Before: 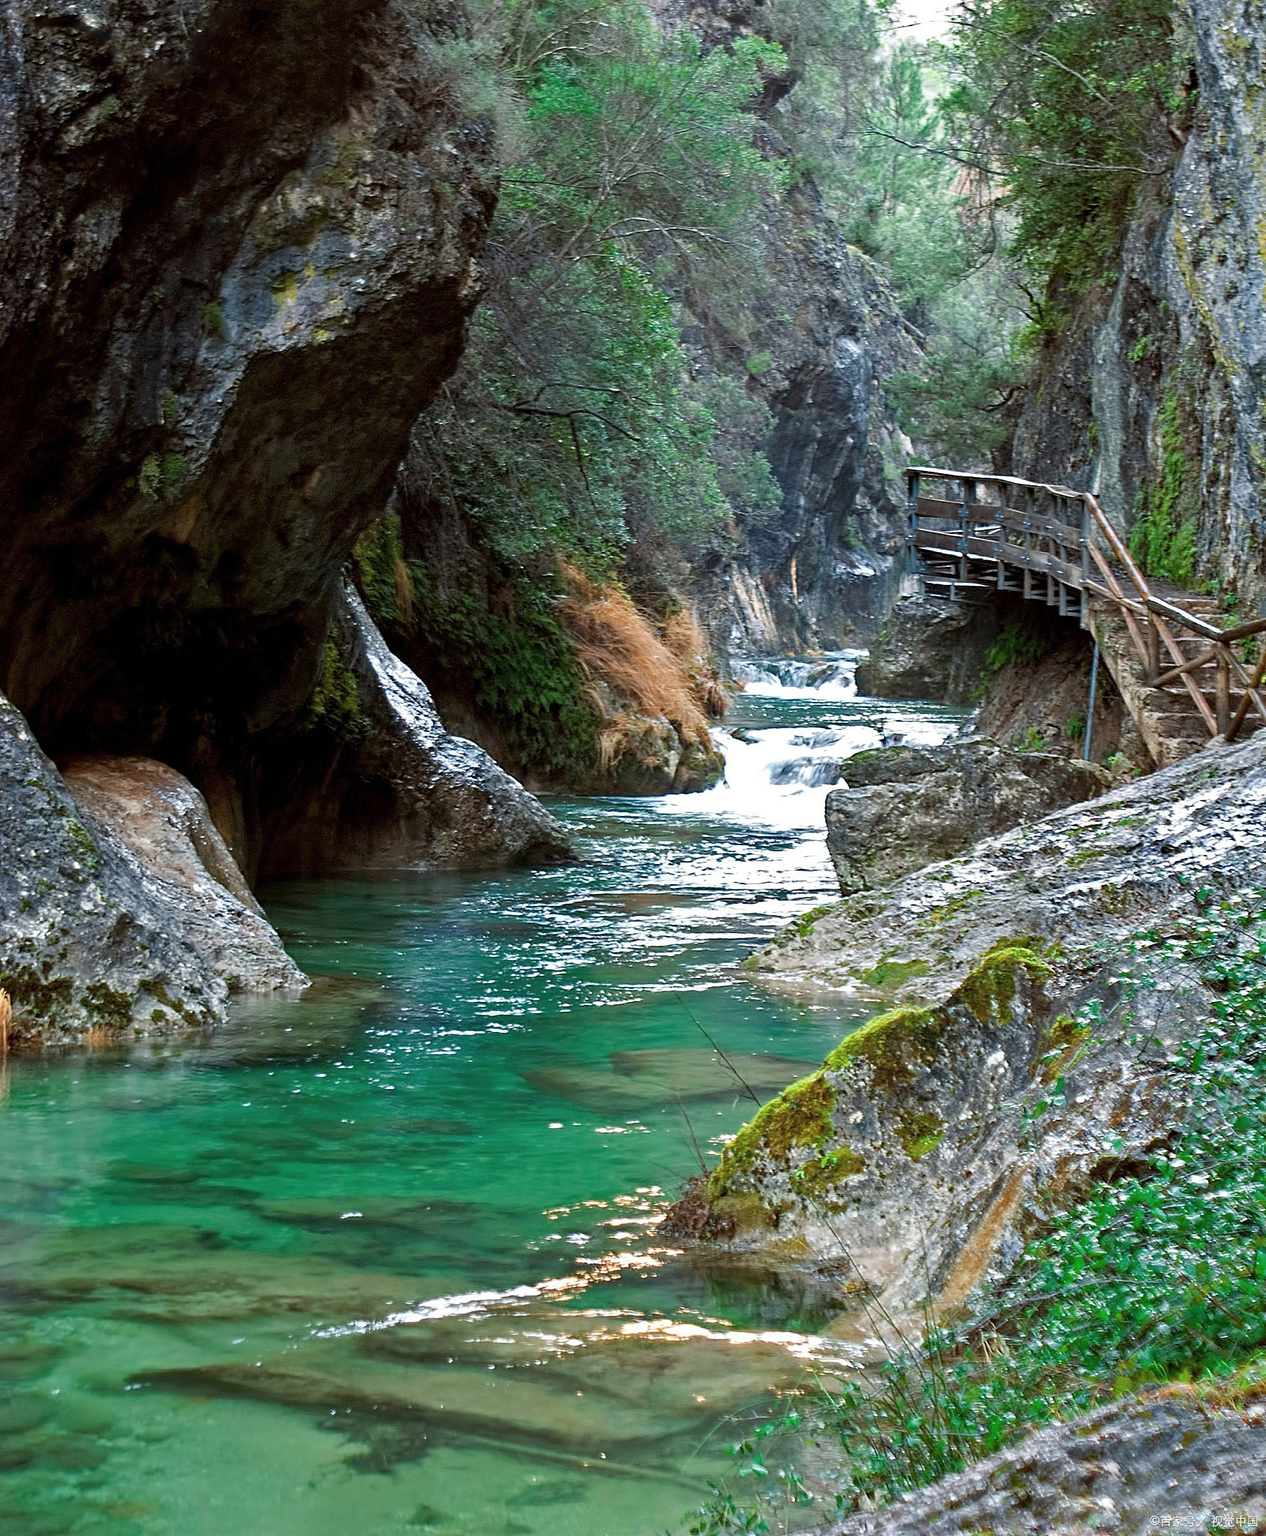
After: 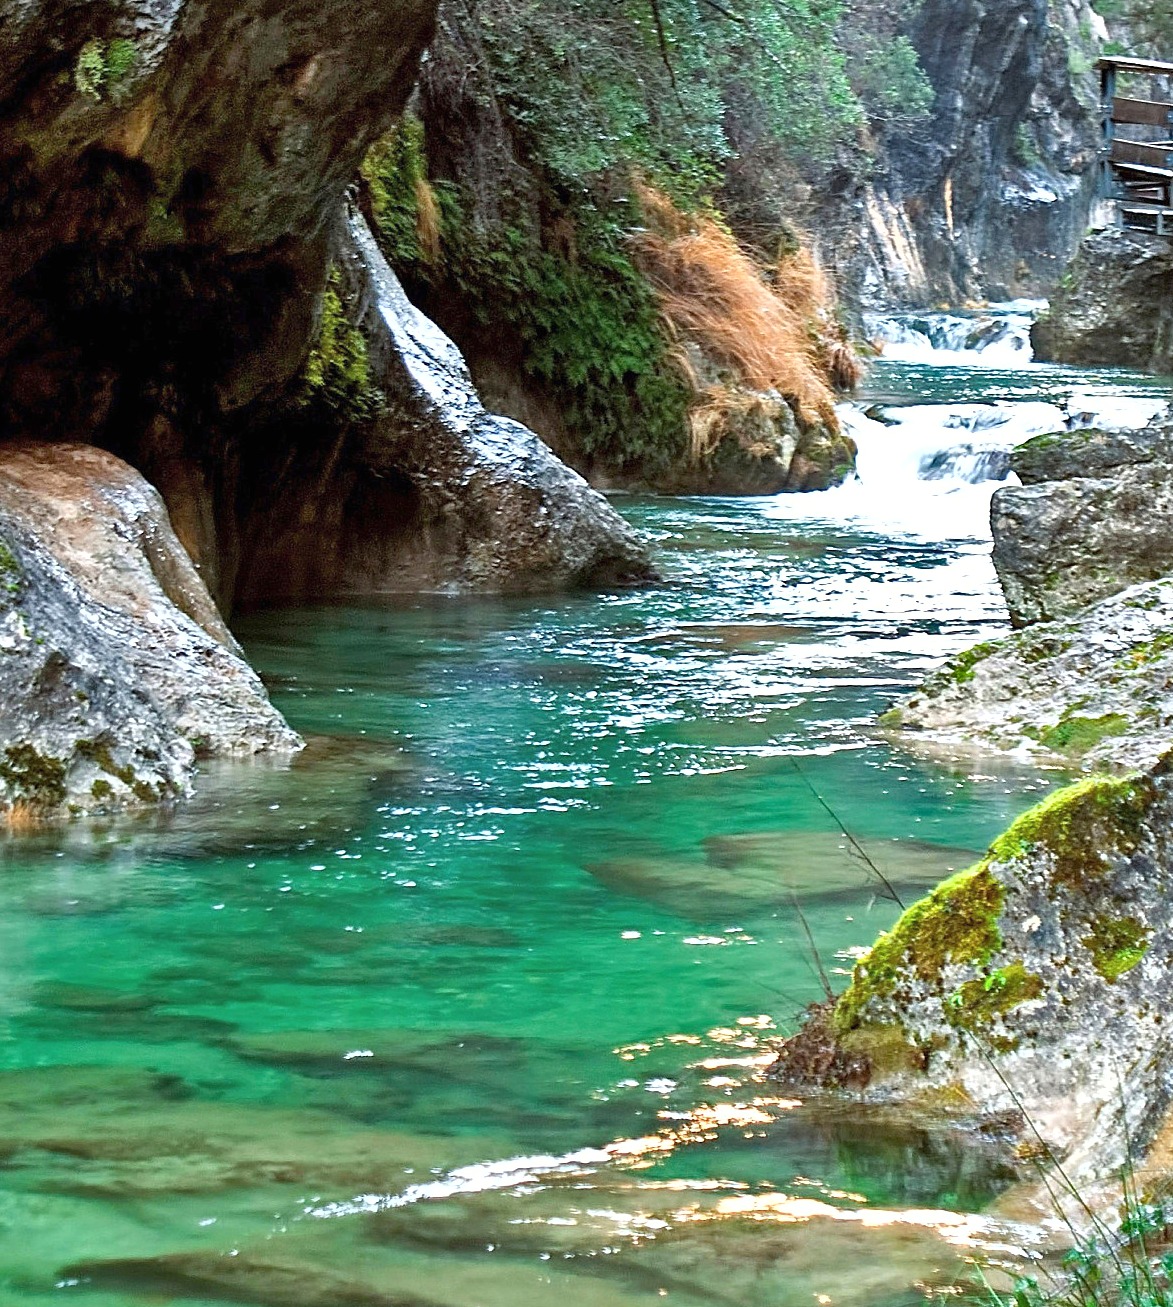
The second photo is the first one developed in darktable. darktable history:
crop: left 6.572%, top 27.67%, right 23.884%, bottom 8.51%
shadows and highlights: soften with gaussian
exposure: black level correction 0, exposure 0.696 EV, compensate exposure bias true, compensate highlight preservation false
